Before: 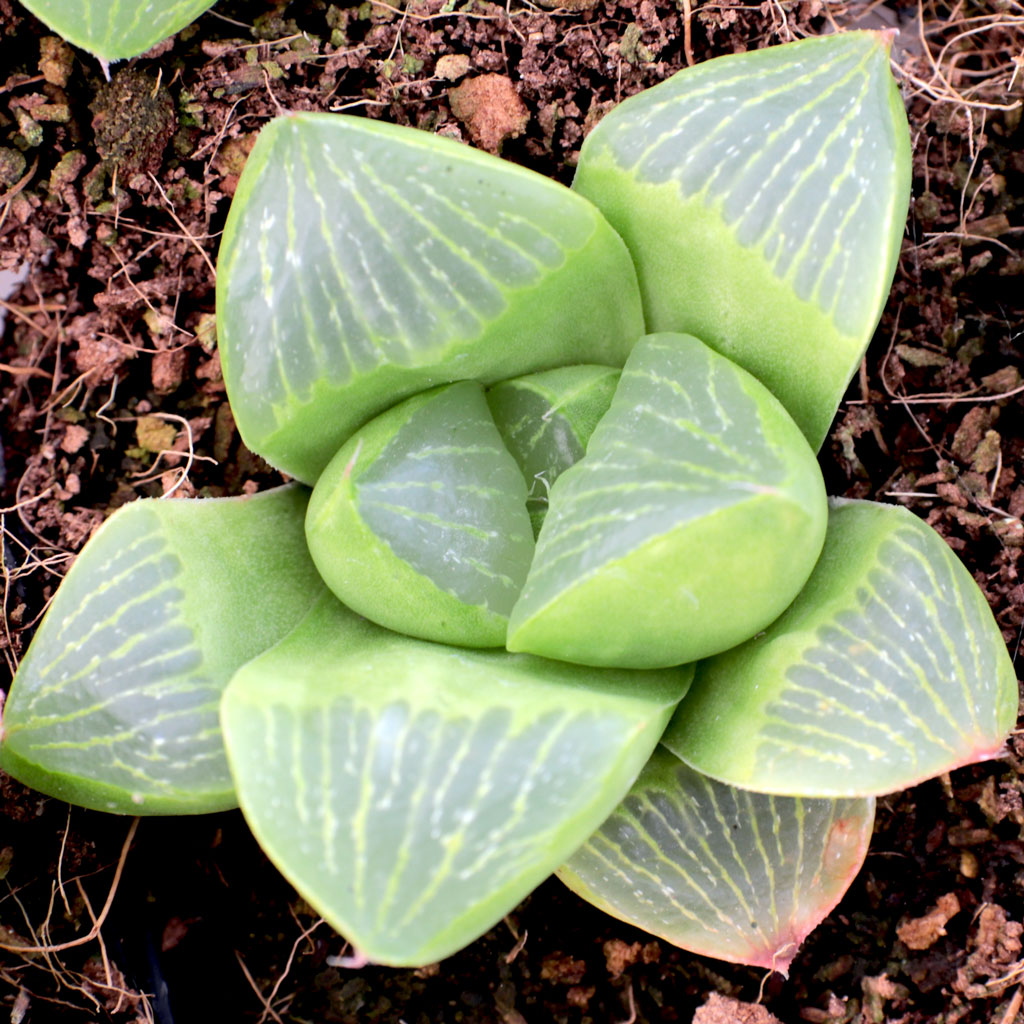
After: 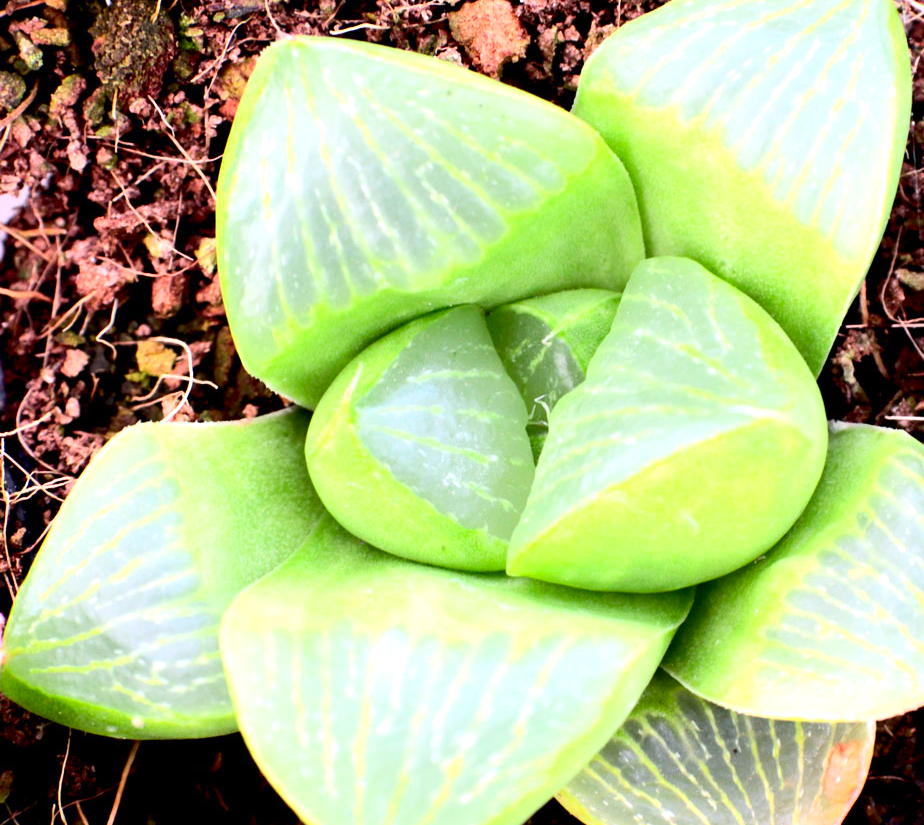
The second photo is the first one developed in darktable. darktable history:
contrast brightness saturation: contrast 0.18, saturation 0.3
exposure: exposure 0.6 EV, compensate highlight preservation false
crop: top 7.49%, right 9.717%, bottom 11.943%
